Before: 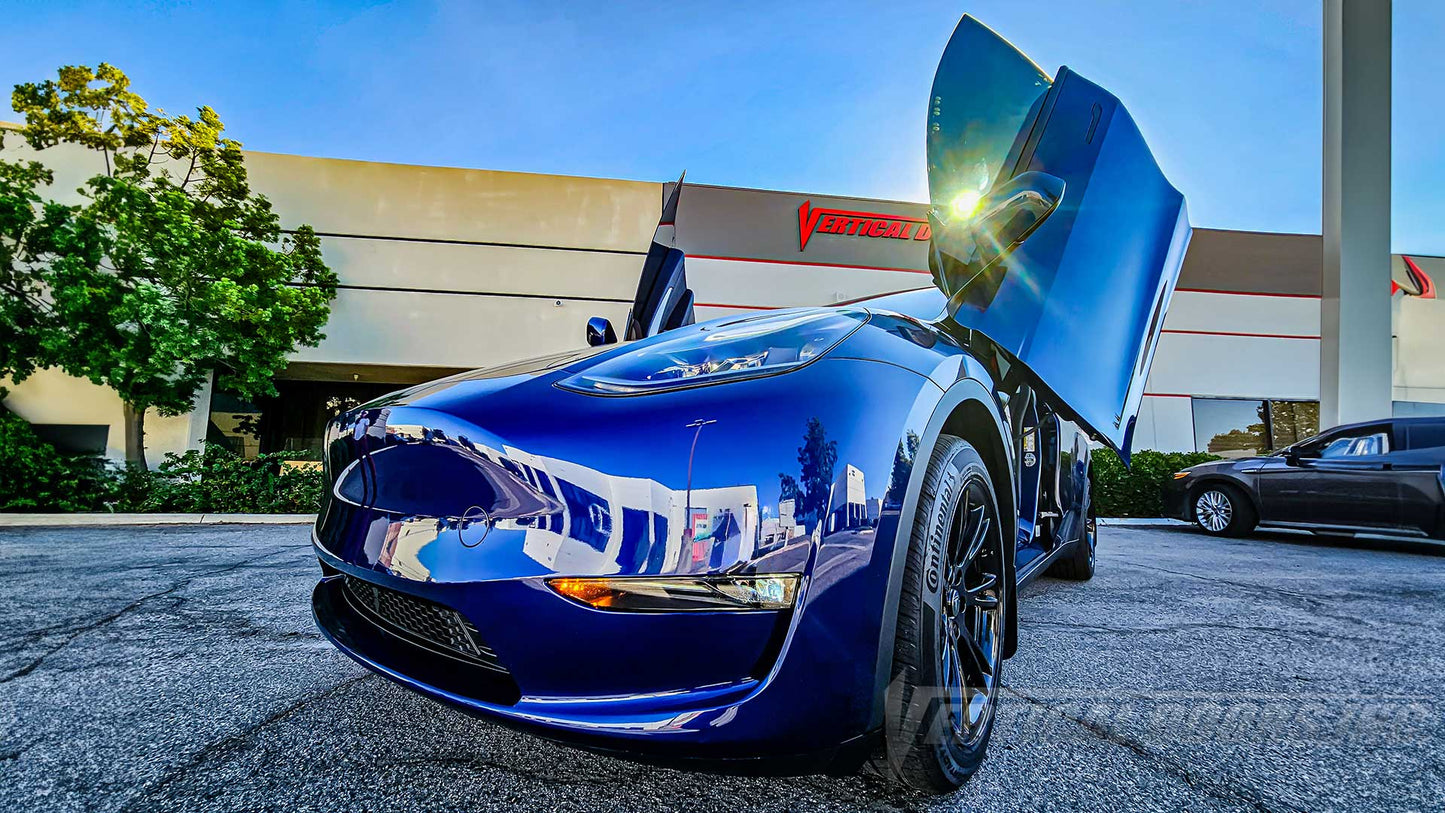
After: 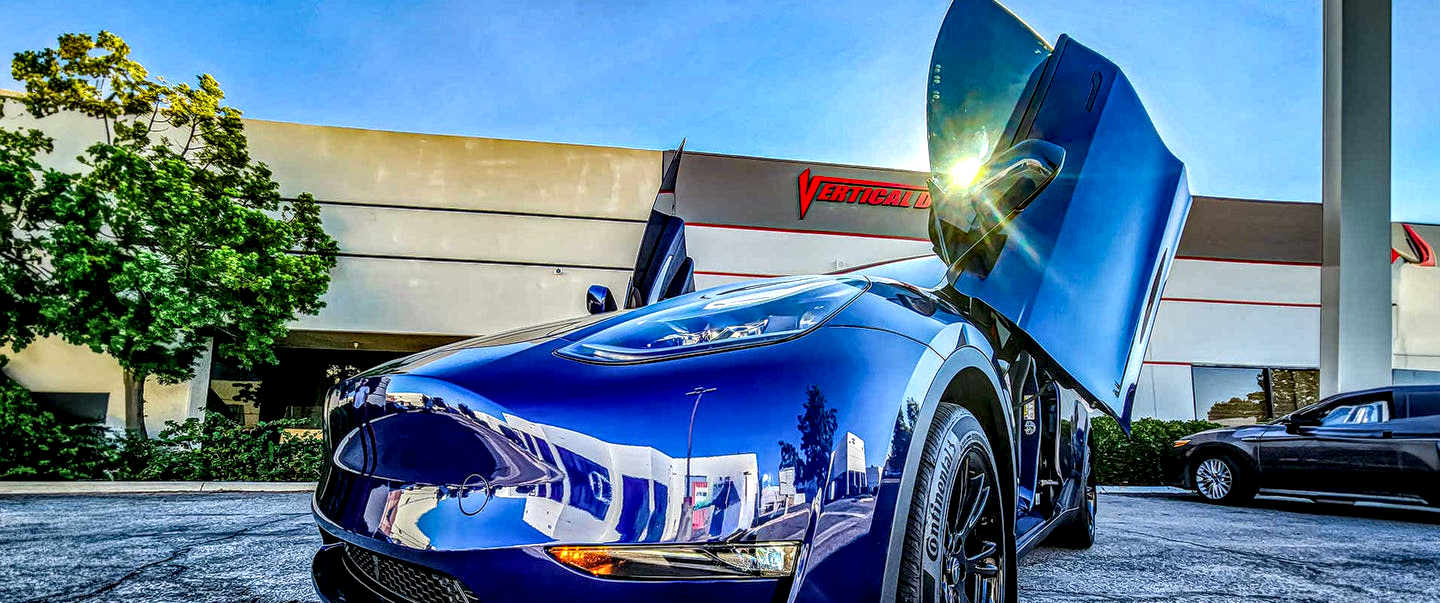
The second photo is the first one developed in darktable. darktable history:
crop: top 3.972%, bottom 21.322%
exposure: black level correction 0.002, exposure 0.147 EV, compensate exposure bias true, compensate highlight preservation false
local contrast: highlights 5%, shadows 1%, detail 182%
tone equalizer: on, module defaults
